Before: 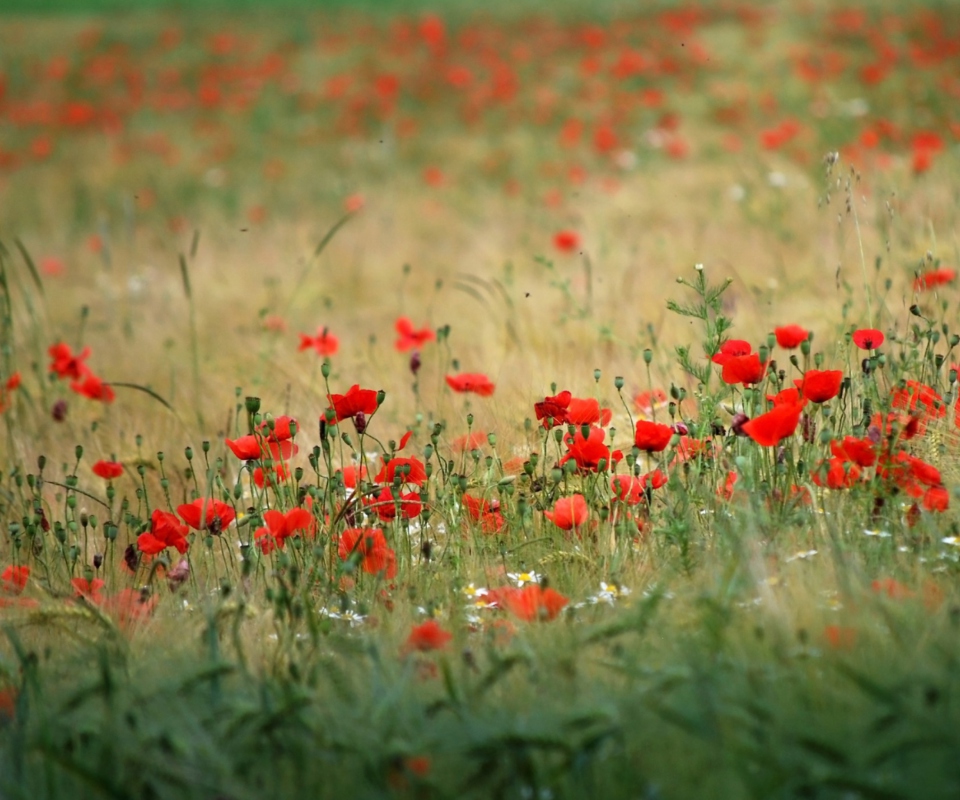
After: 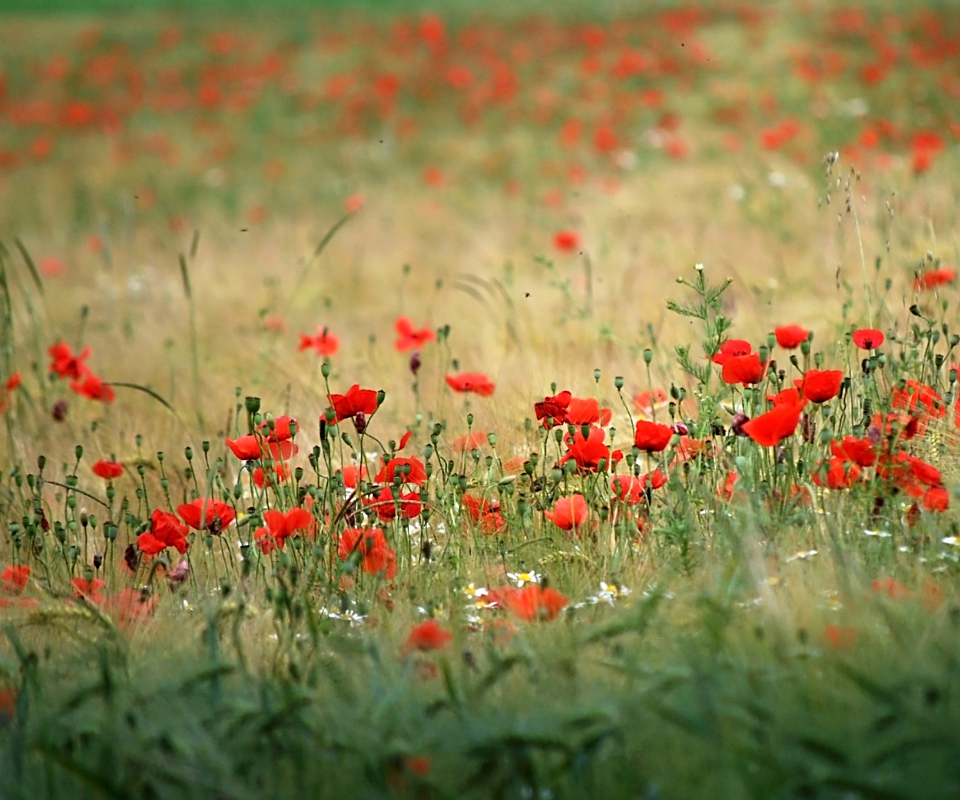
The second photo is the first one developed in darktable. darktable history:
shadows and highlights: shadows -29.91, highlights 30.5
exposure: exposure 0.126 EV, compensate exposure bias true, compensate highlight preservation false
sharpen: on, module defaults
